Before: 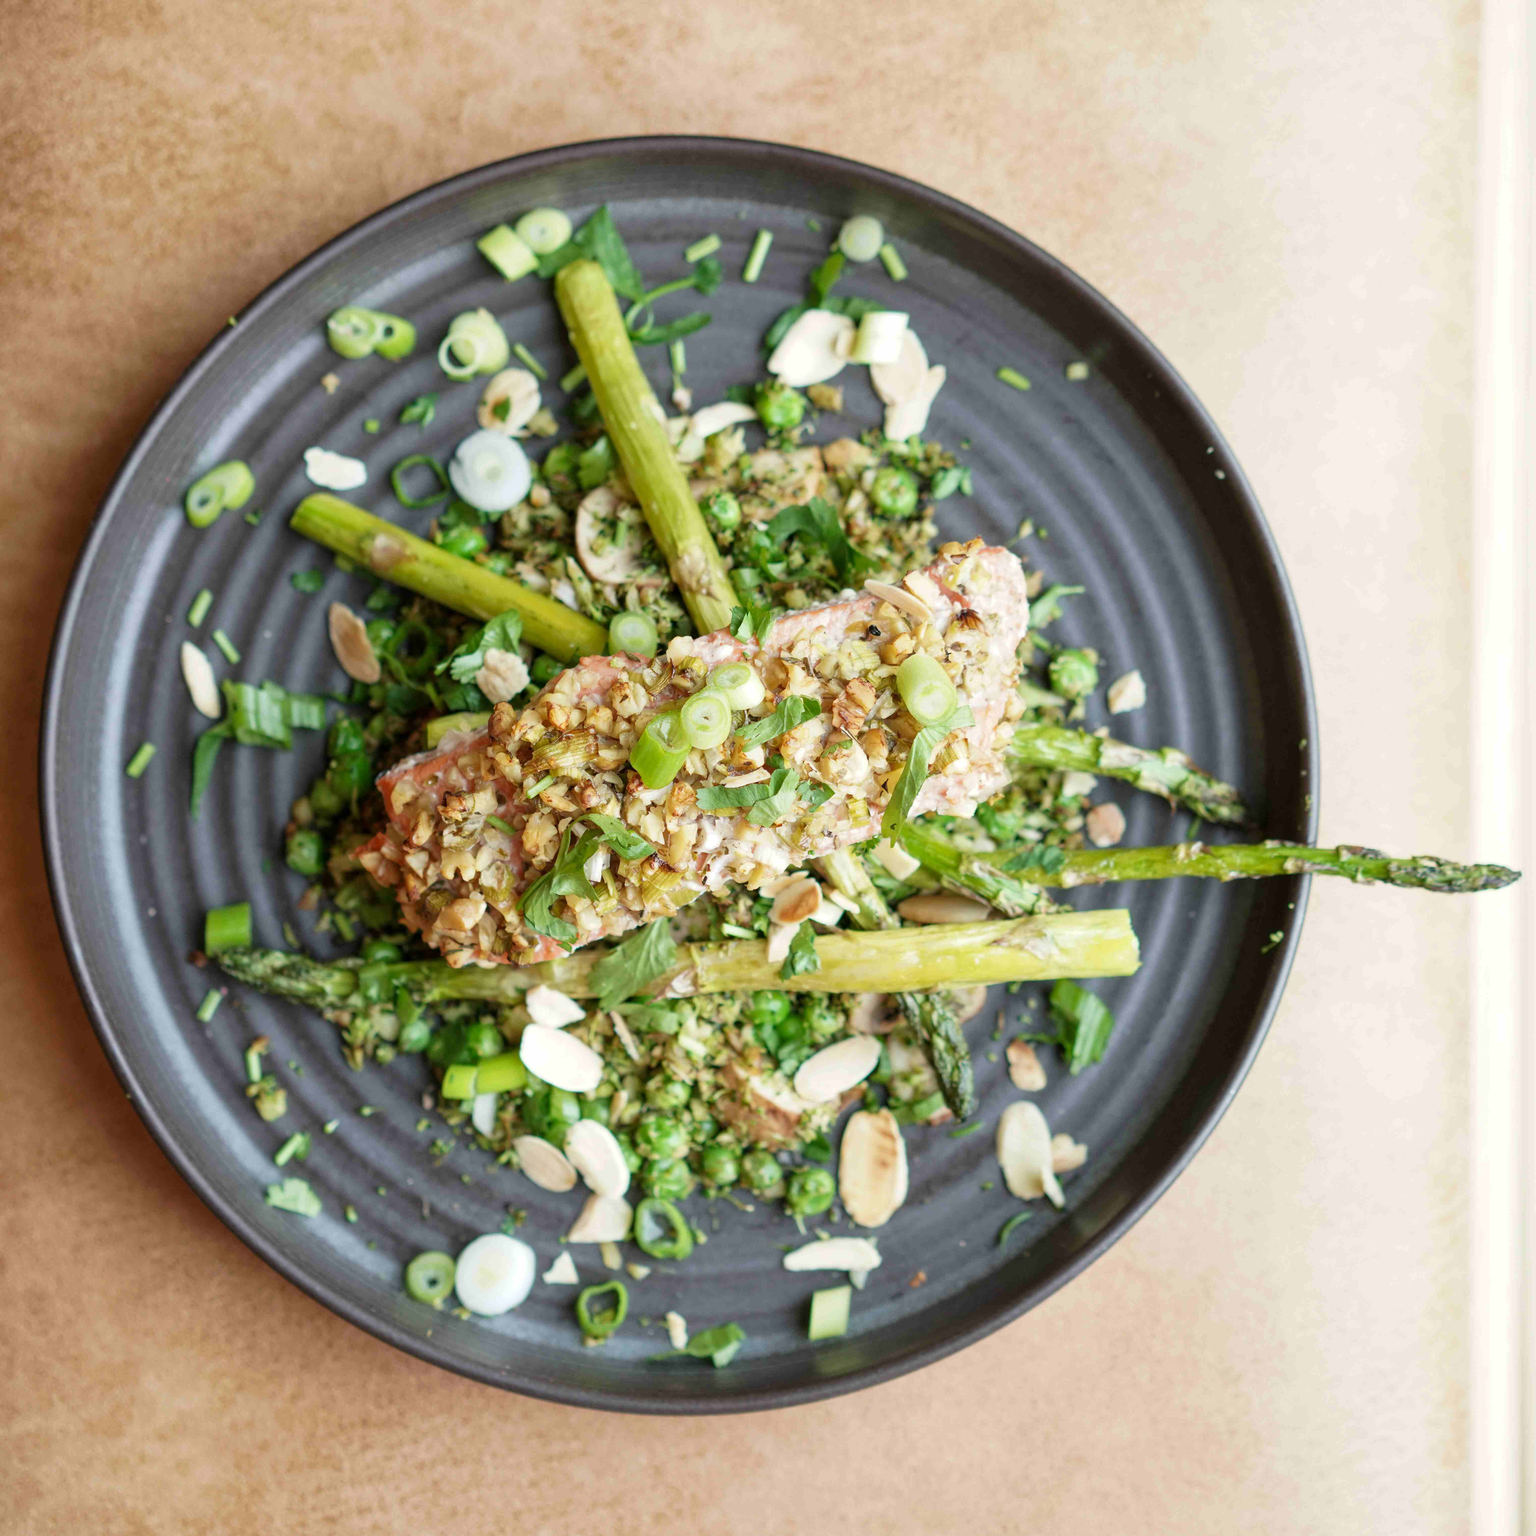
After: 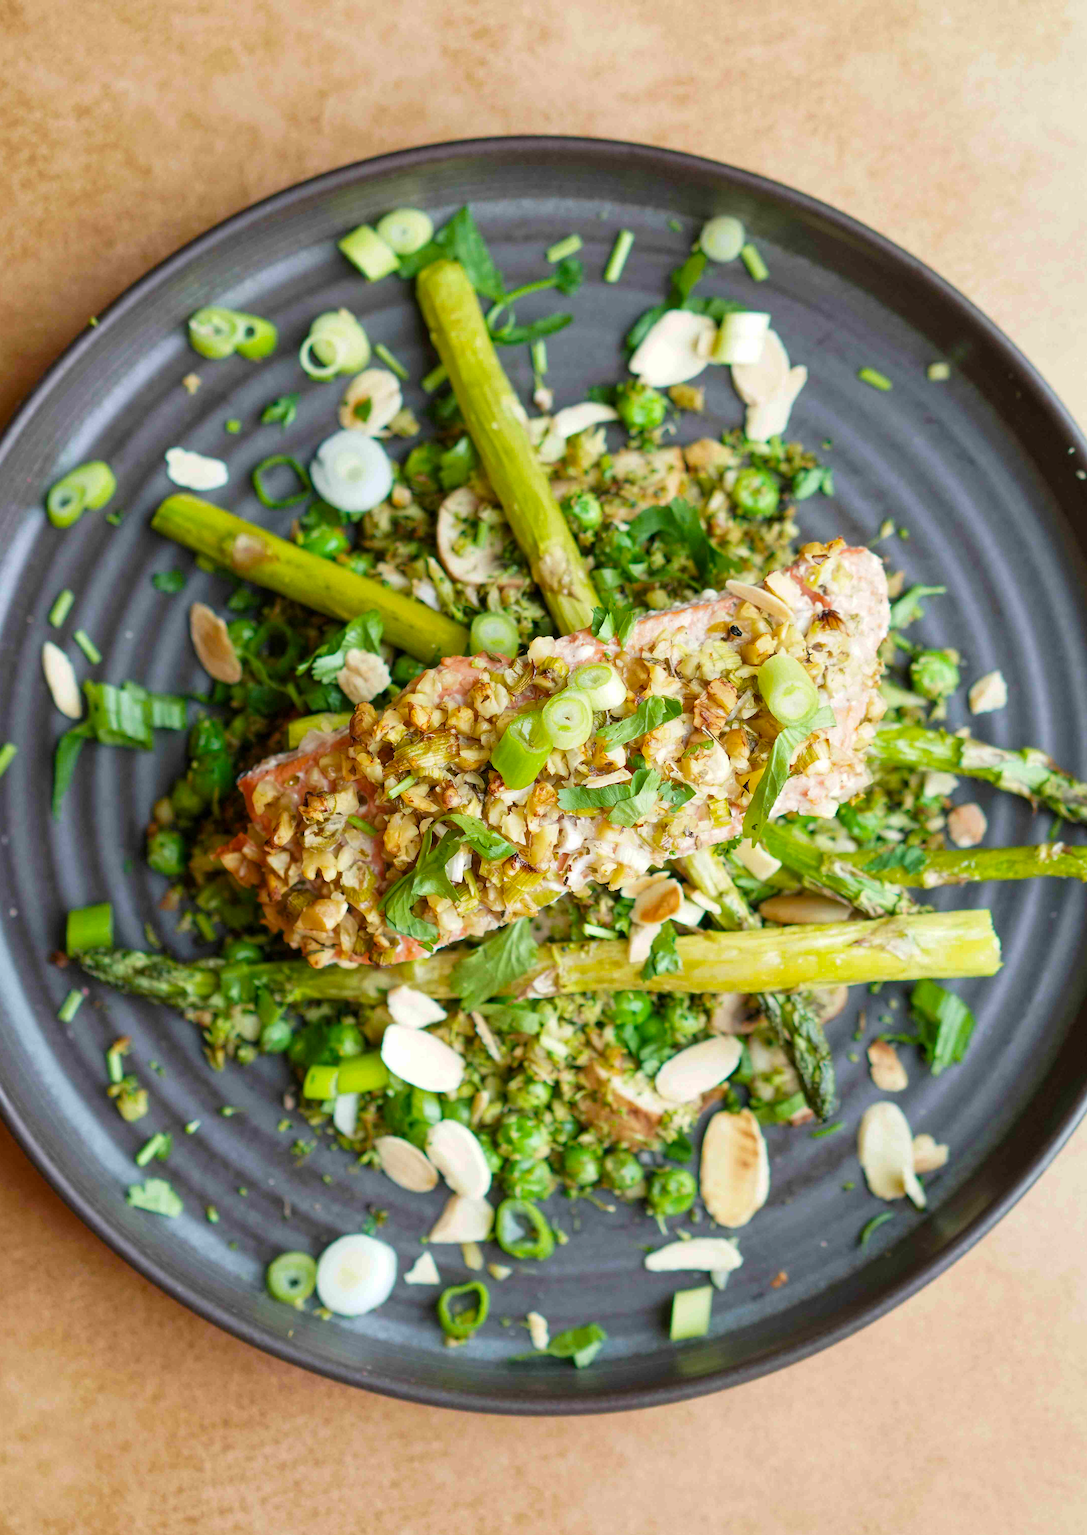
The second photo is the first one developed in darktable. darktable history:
color balance rgb: perceptual saturation grading › global saturation 20%, global vibrance 20%
crop and rotate: left 9.061%, right 20.142%
sharpen: radius 1.864, amount 0.398, threshold 1.271
